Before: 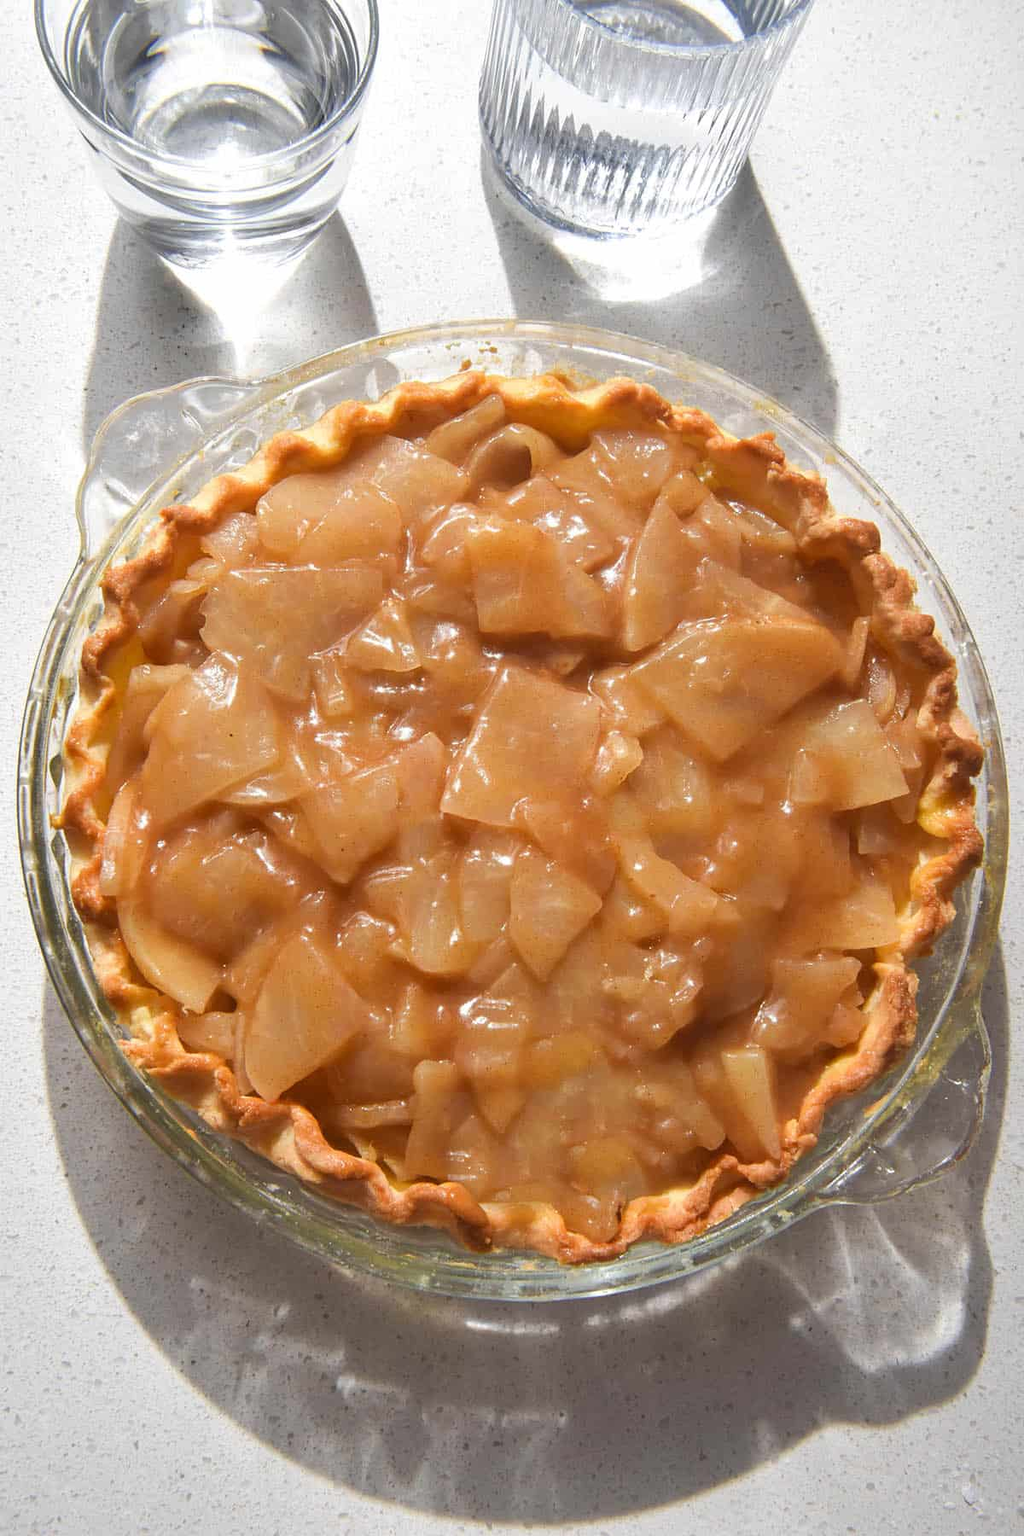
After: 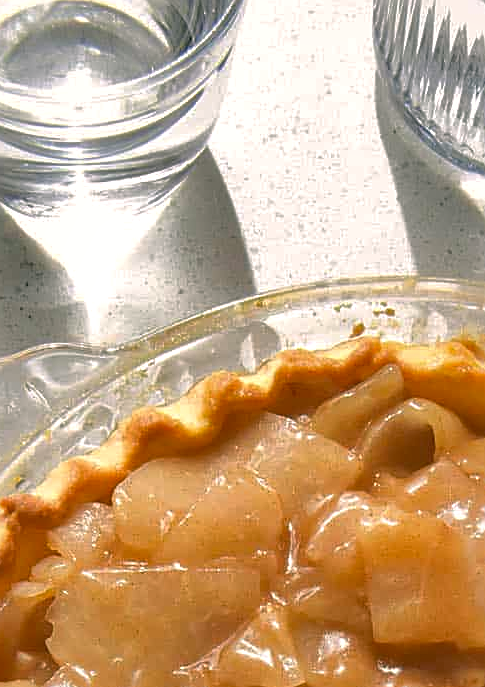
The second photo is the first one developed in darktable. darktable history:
color correction: highlights a* 3.94, highlights b* 4.99, shadows a* -7.26, shadows b* 4.56
sharpen: amount 0.49
crop: left 15.748%, top 5.464%, right 43.823%, bottom 56.317%
shadows and highlights: on, module defaults
local contrast: mode bilateral grid, contrast 19, coarseness 99, detail 150%, midtone range 0.2
